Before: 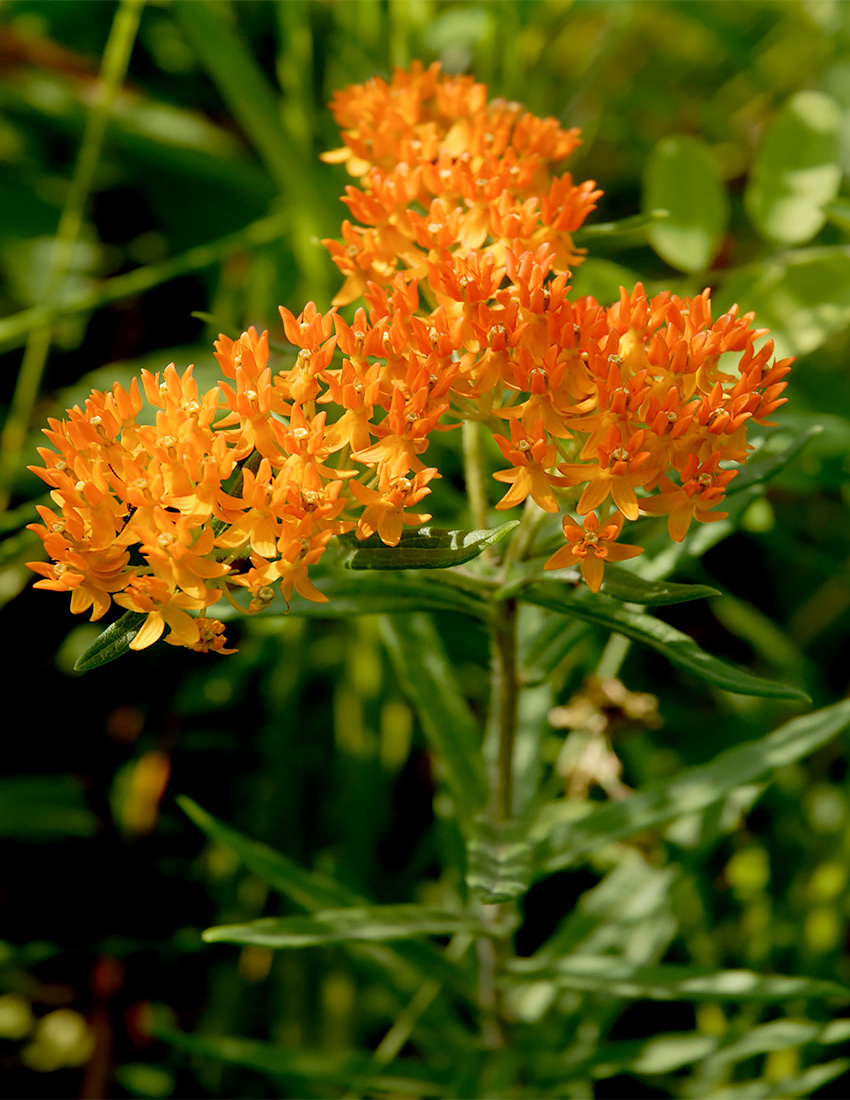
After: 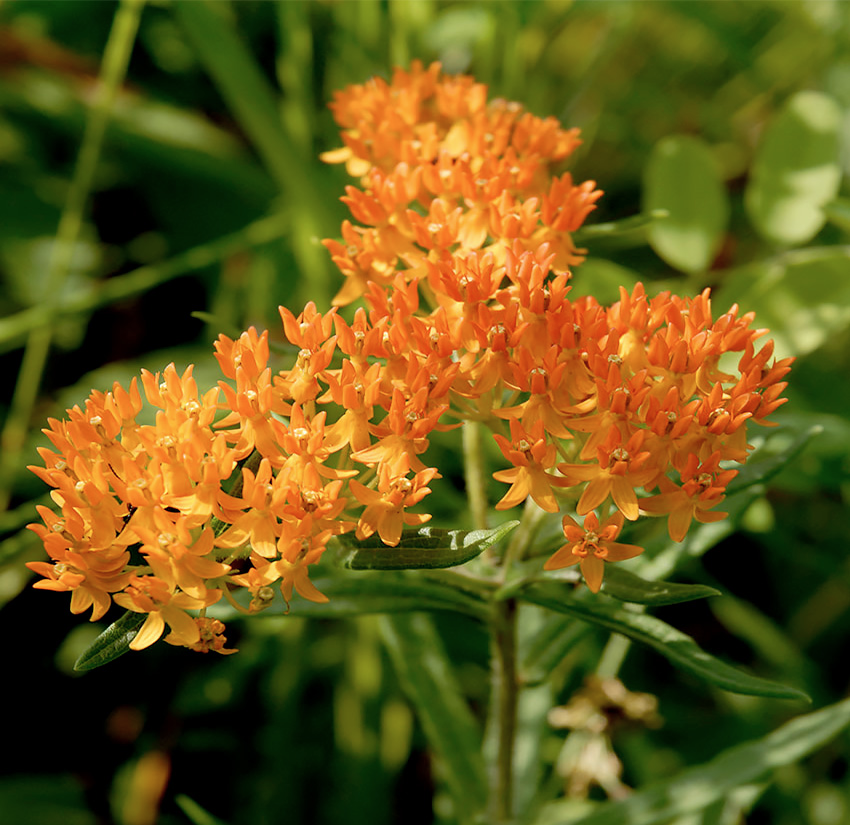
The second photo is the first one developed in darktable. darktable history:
contrast brightness saturation: saturation -0.1
crop: bottom 24.988%
